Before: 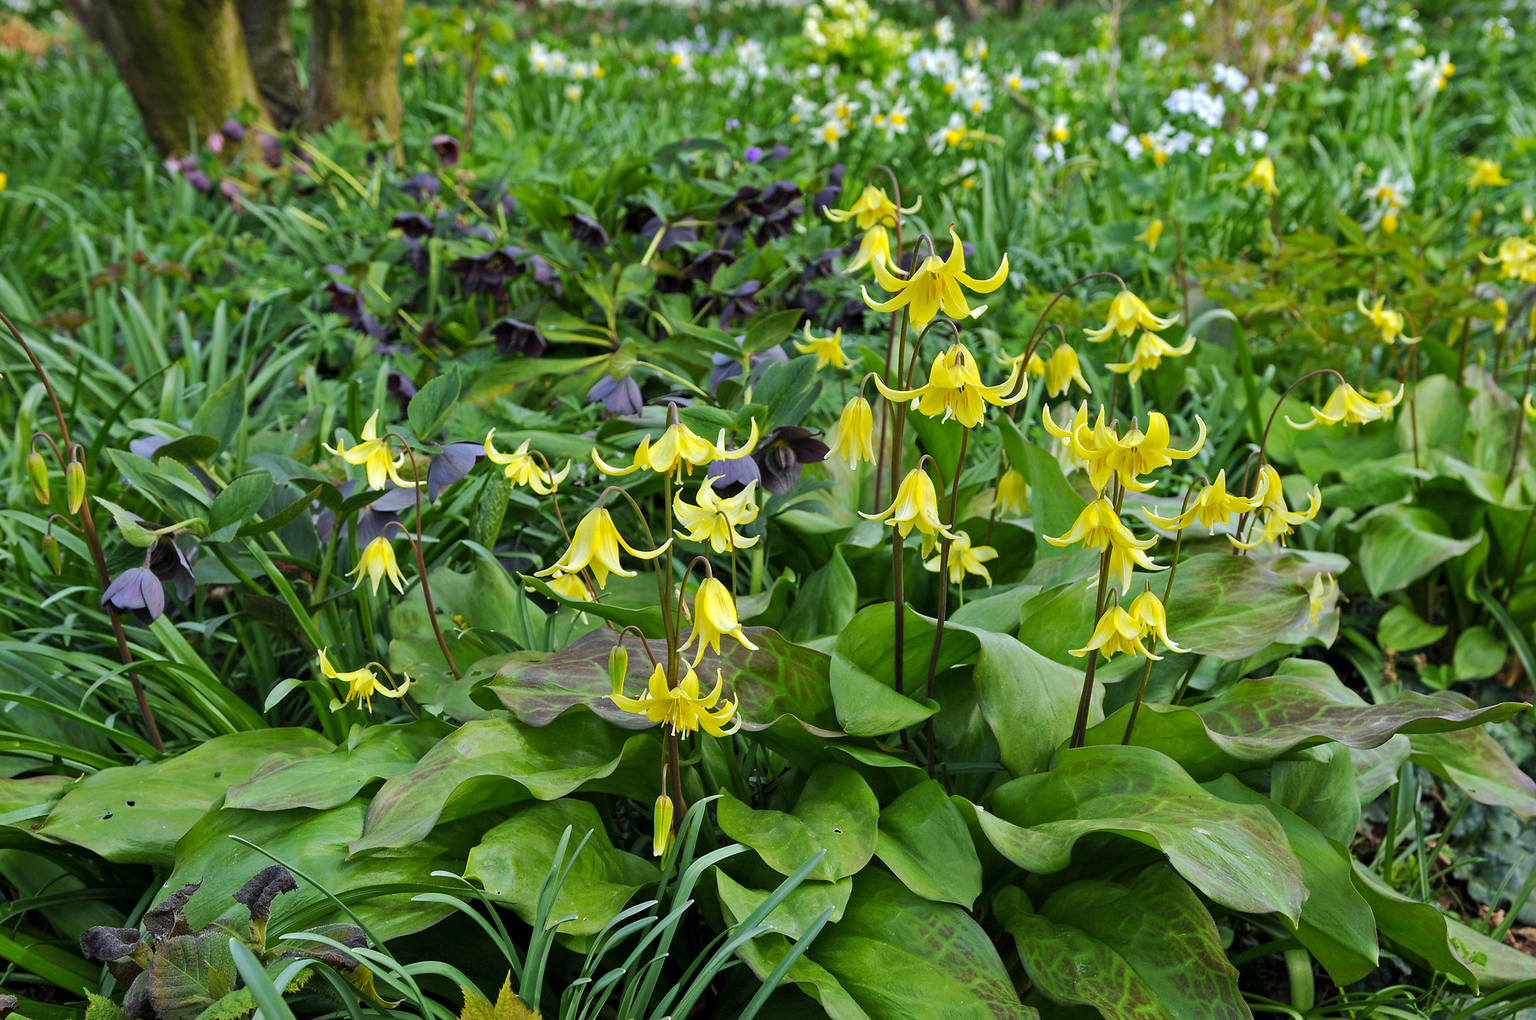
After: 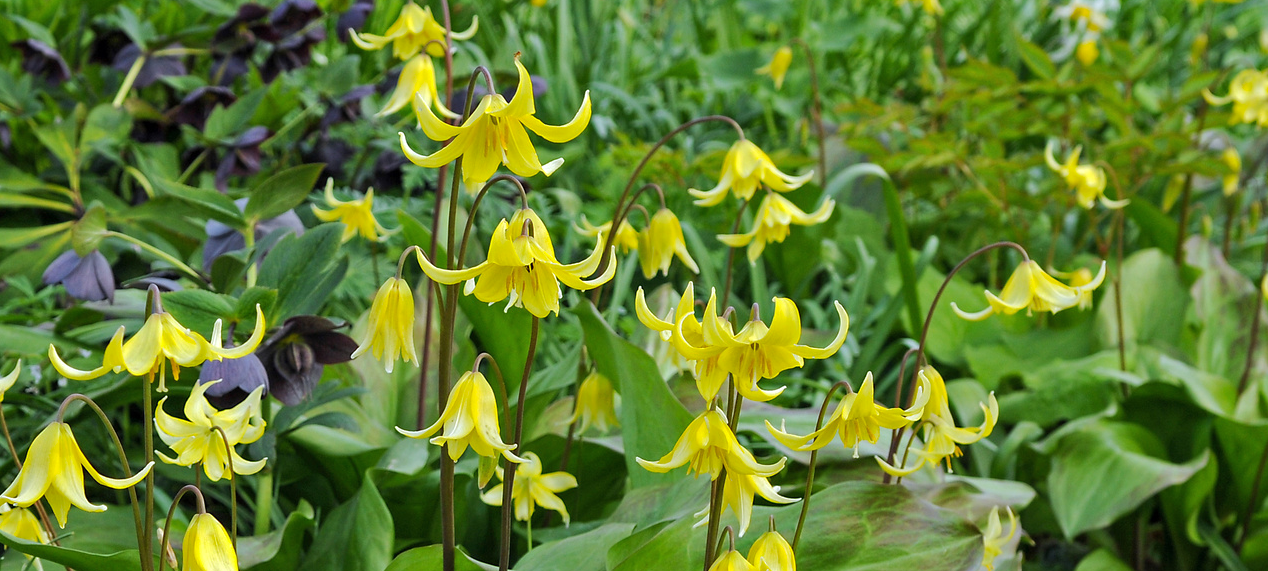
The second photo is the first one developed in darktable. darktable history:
shadows and highlights: shadows 9.52, white point adjustment 0.918, highlights -40.32
crop: left 36.108%, top 18.003%, right 0.452%, bottom 38.938%
